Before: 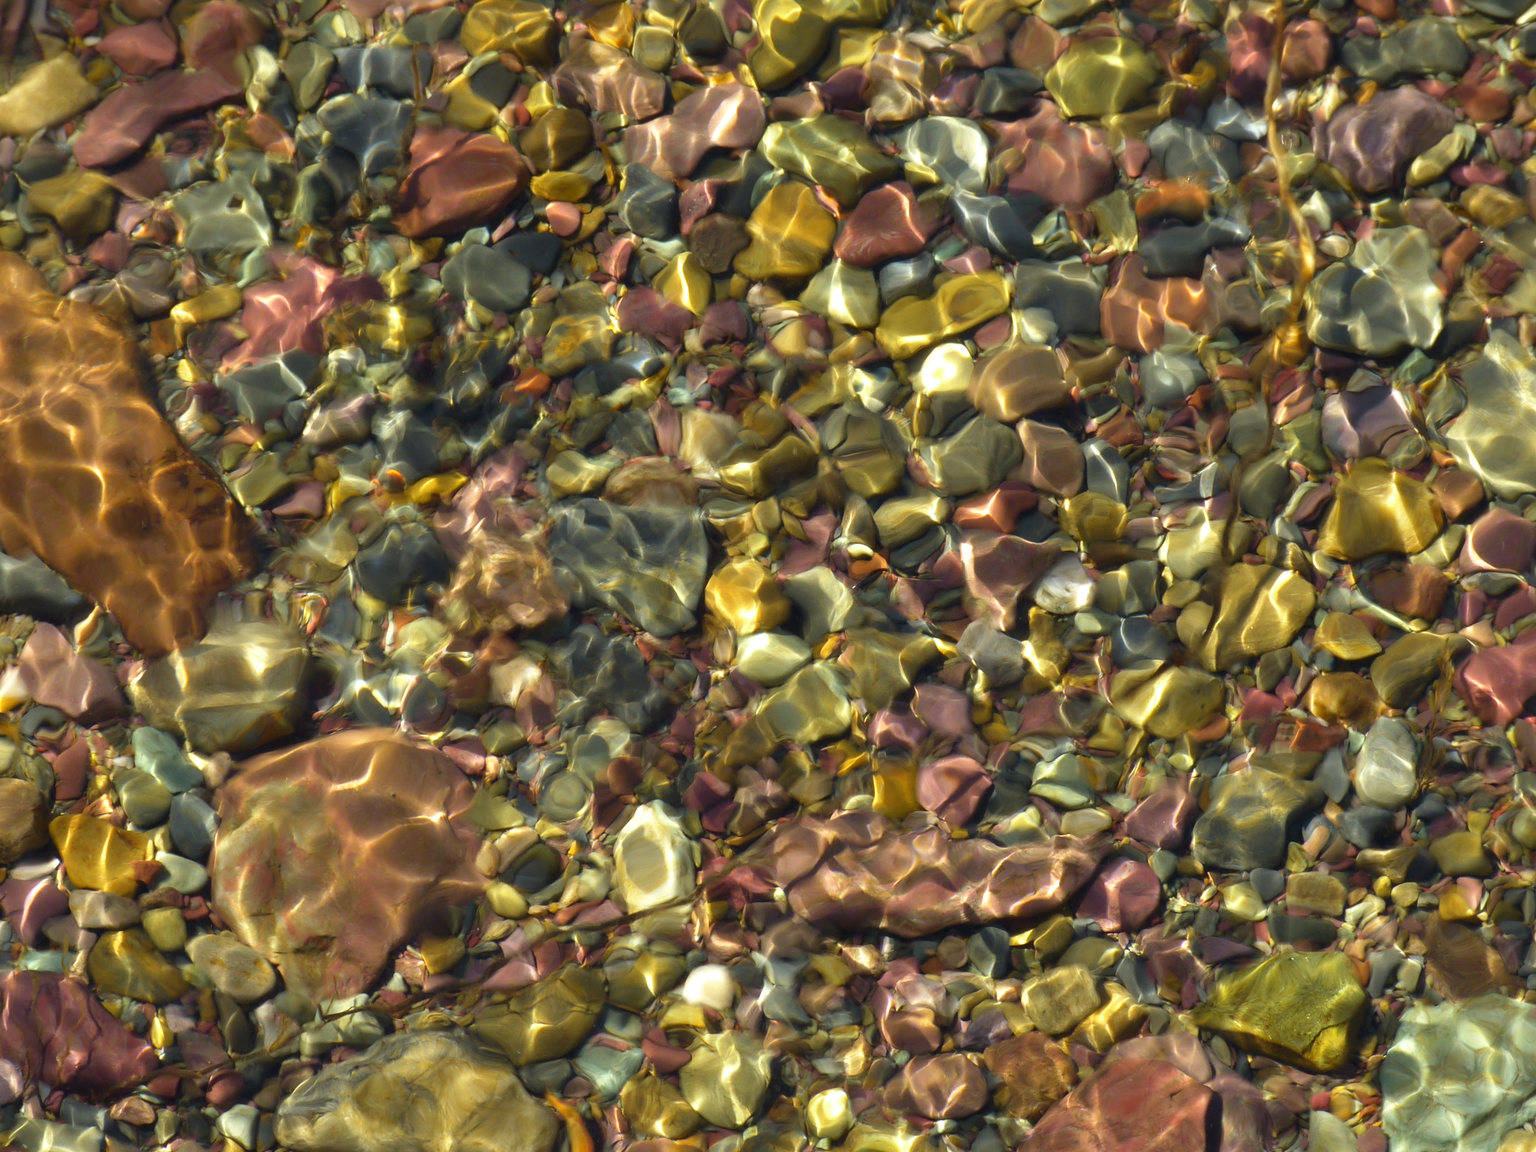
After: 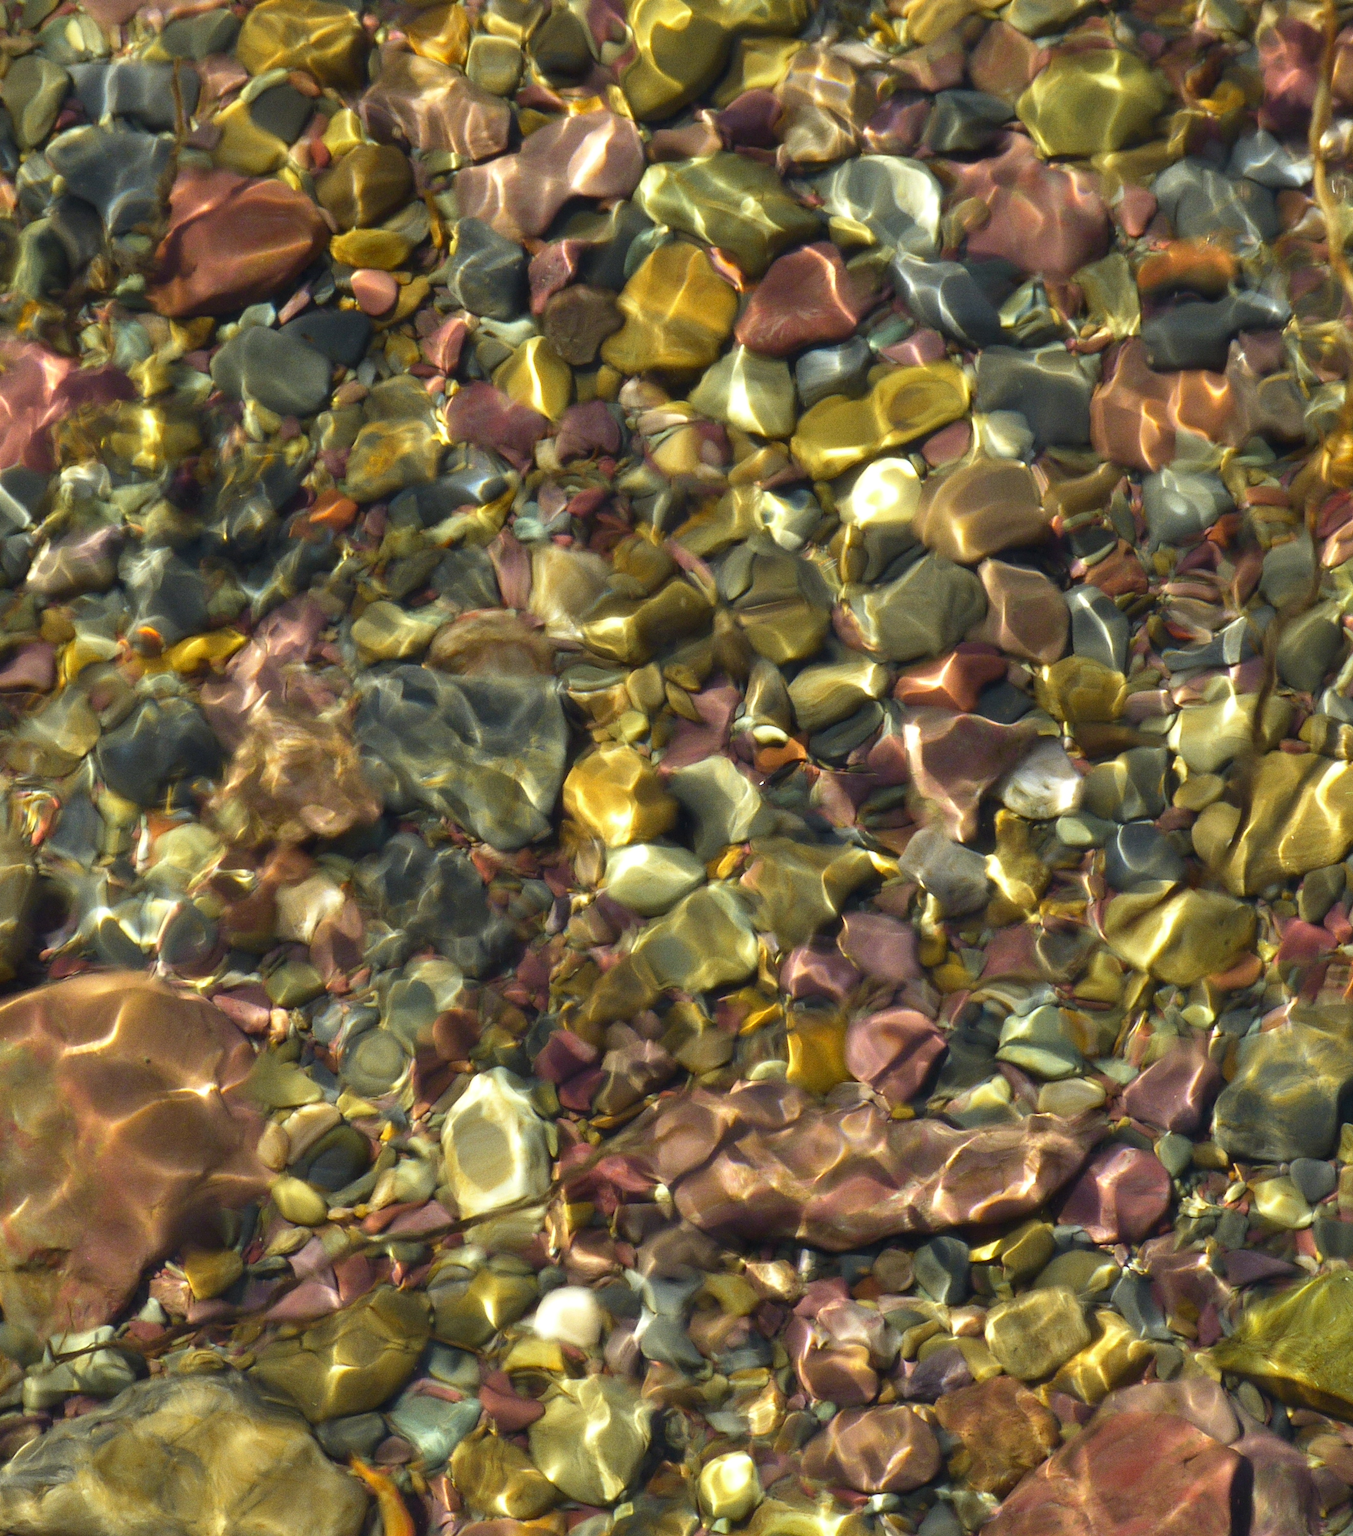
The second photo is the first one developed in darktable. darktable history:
crop and rotate: left 18.442%, right 15.508%
grain: coarseness 0.09 ISO
